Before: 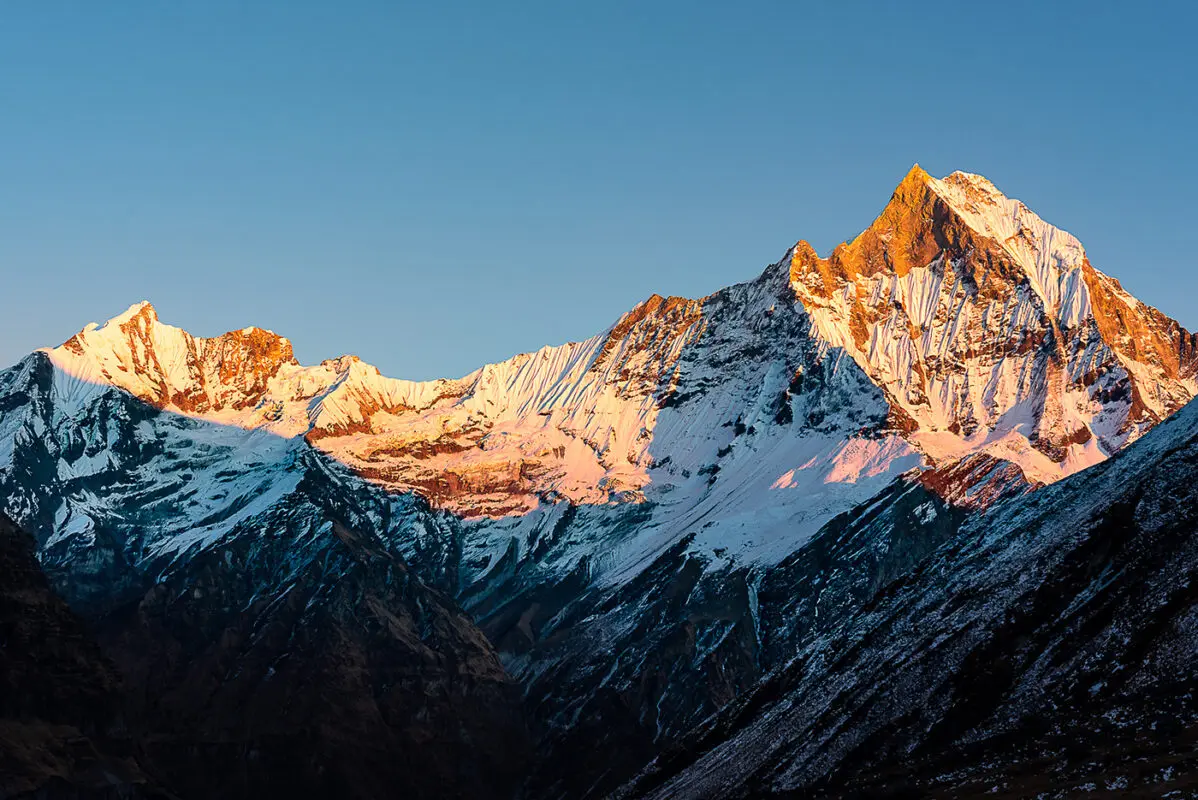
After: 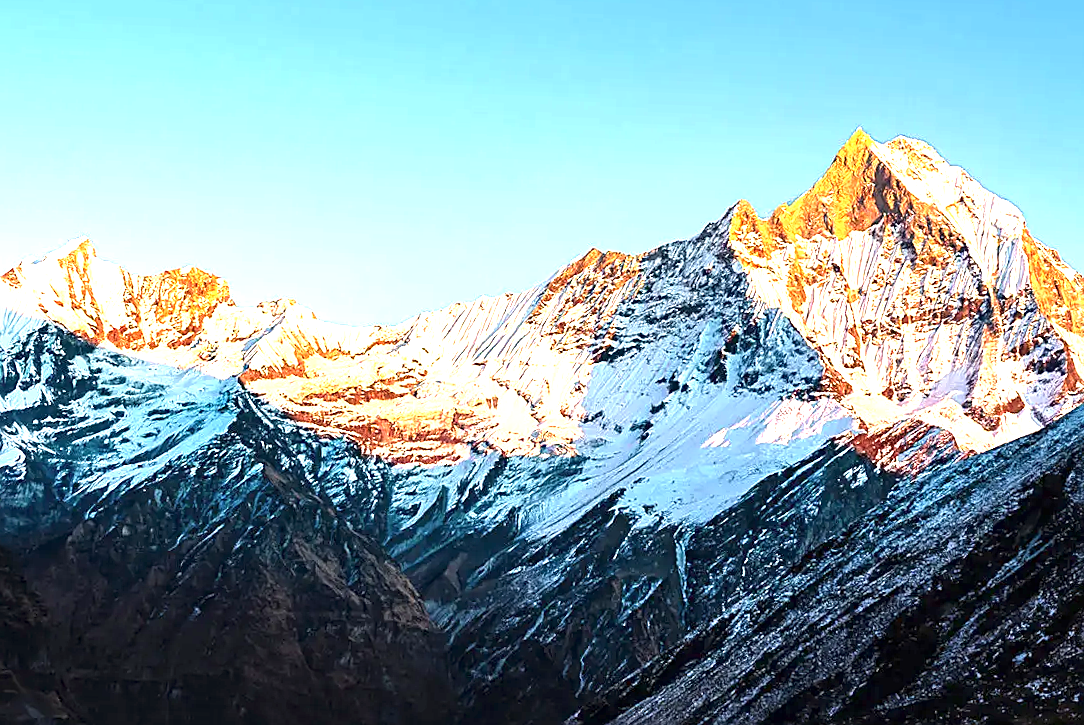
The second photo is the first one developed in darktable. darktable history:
crop and rotate: angle -2.09°, left 3.072%, top 3.753%, right 1.565%, bottom 0.733%
tone curve: curves: ch0 [(0, 0) (0.003, 0.012) (0.011, 0.015) (0.025, 0.027) (0.044, 0.045) (0.069, 0.064) (0.1, 0.093) (0.136, 0.133) (0.177, 0.177) (0.224, 0.221) (0.277, 0.272) (0.335, 0.342) (0.399, 0.398) (0.468, 0.462) (0.543, 0.547) (0.623, 0.624) (0.709, 0.711) (0.801, 0.792) (0.898, 0.889) (1, 1)], color space Lab, independent channels, preserve colors none
local contrast: highlights 105%, shadows 98%, detail 120%, midtone range 0.2
sharpen: on, module defaults
exposure: black level correction 0, exposure 1.679 EV, compensate highlight preservation false
contrast brightness saturation: saturation -0.044
